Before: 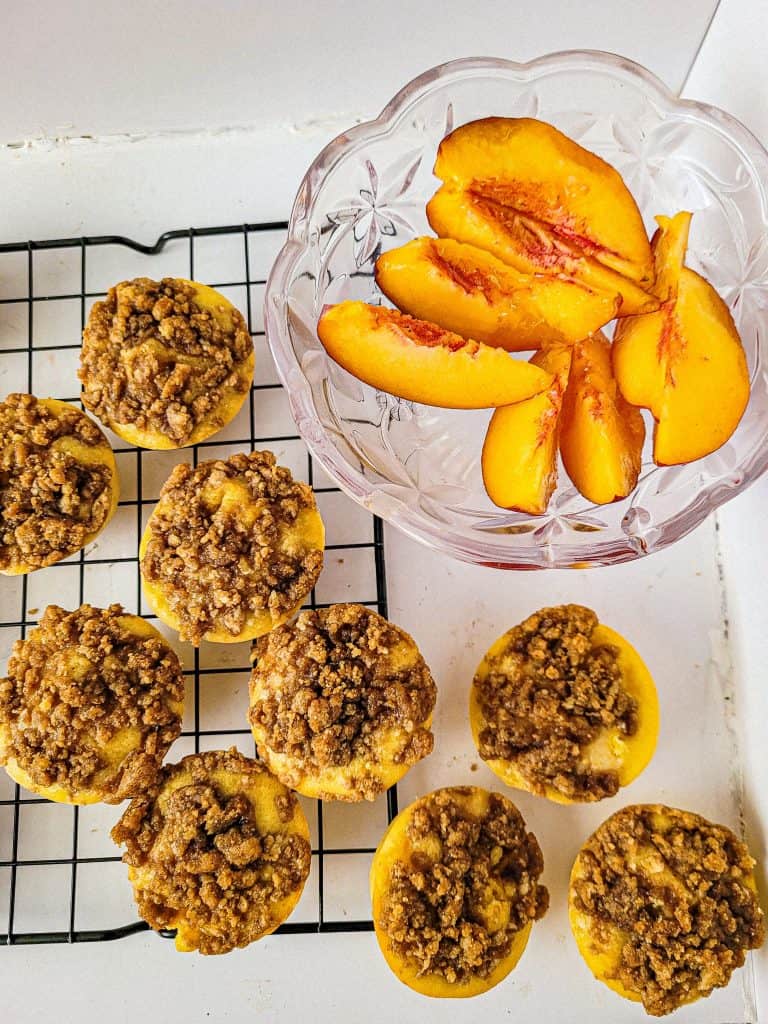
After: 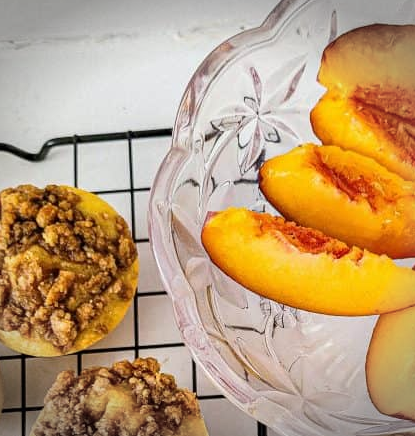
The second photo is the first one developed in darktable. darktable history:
crop: left 15.121%, top 9.108%, right 30.745%, bottom 48.217%
vignetting: fall-off start 88.83%, fall-off radius 43.02%, width/height ratio 1.166
